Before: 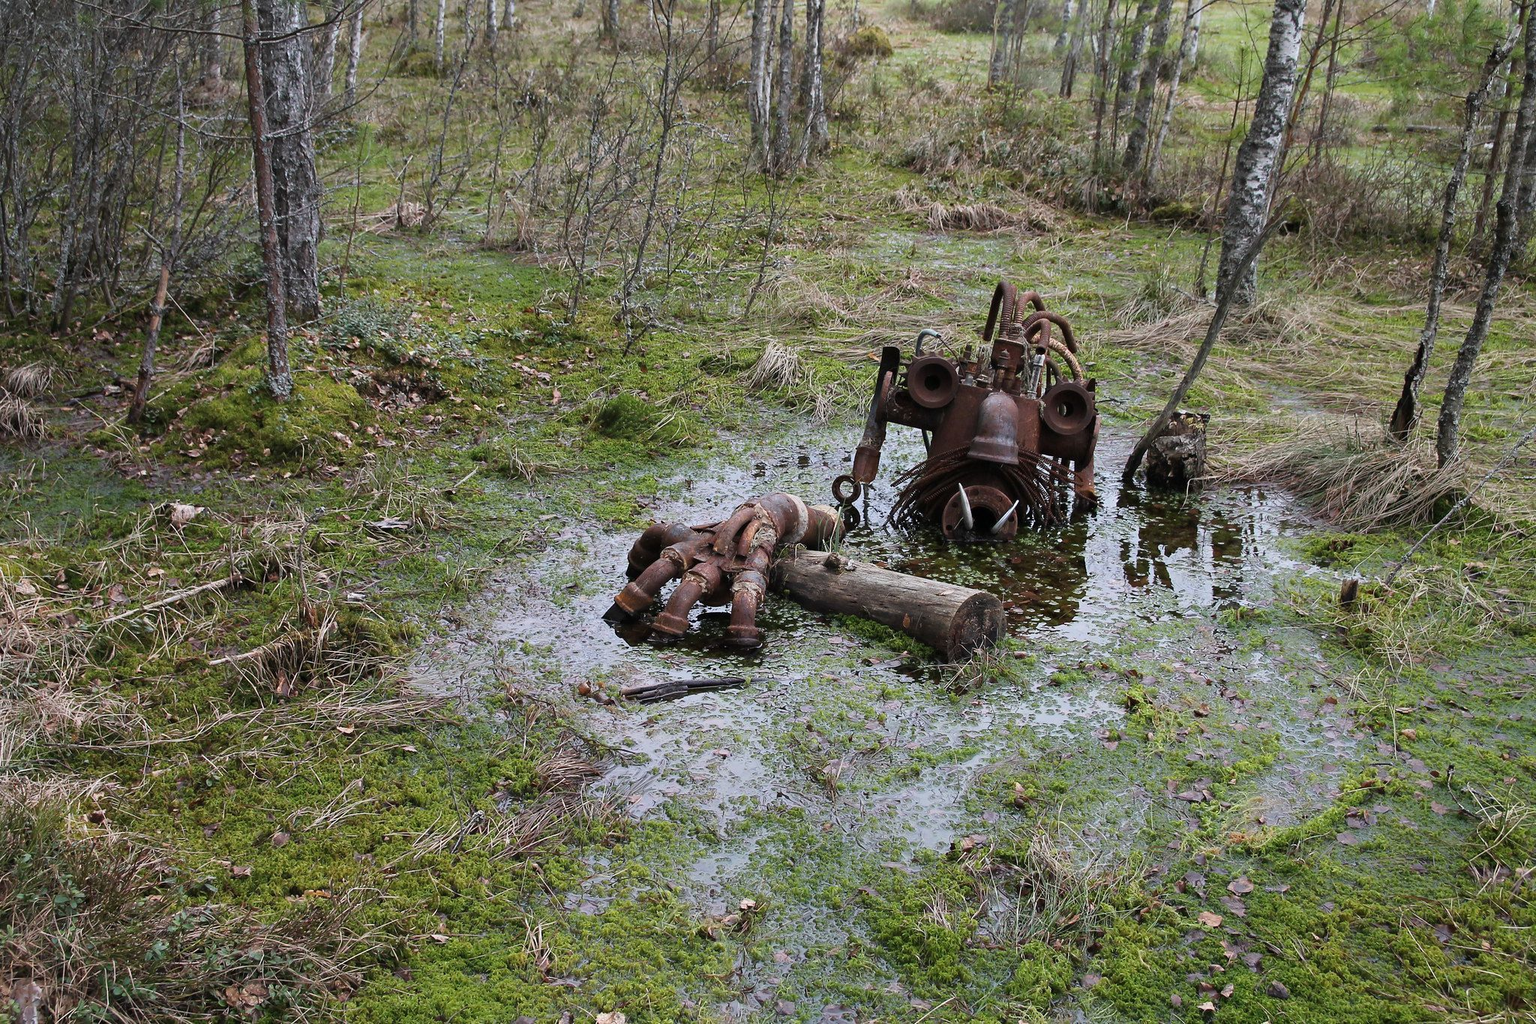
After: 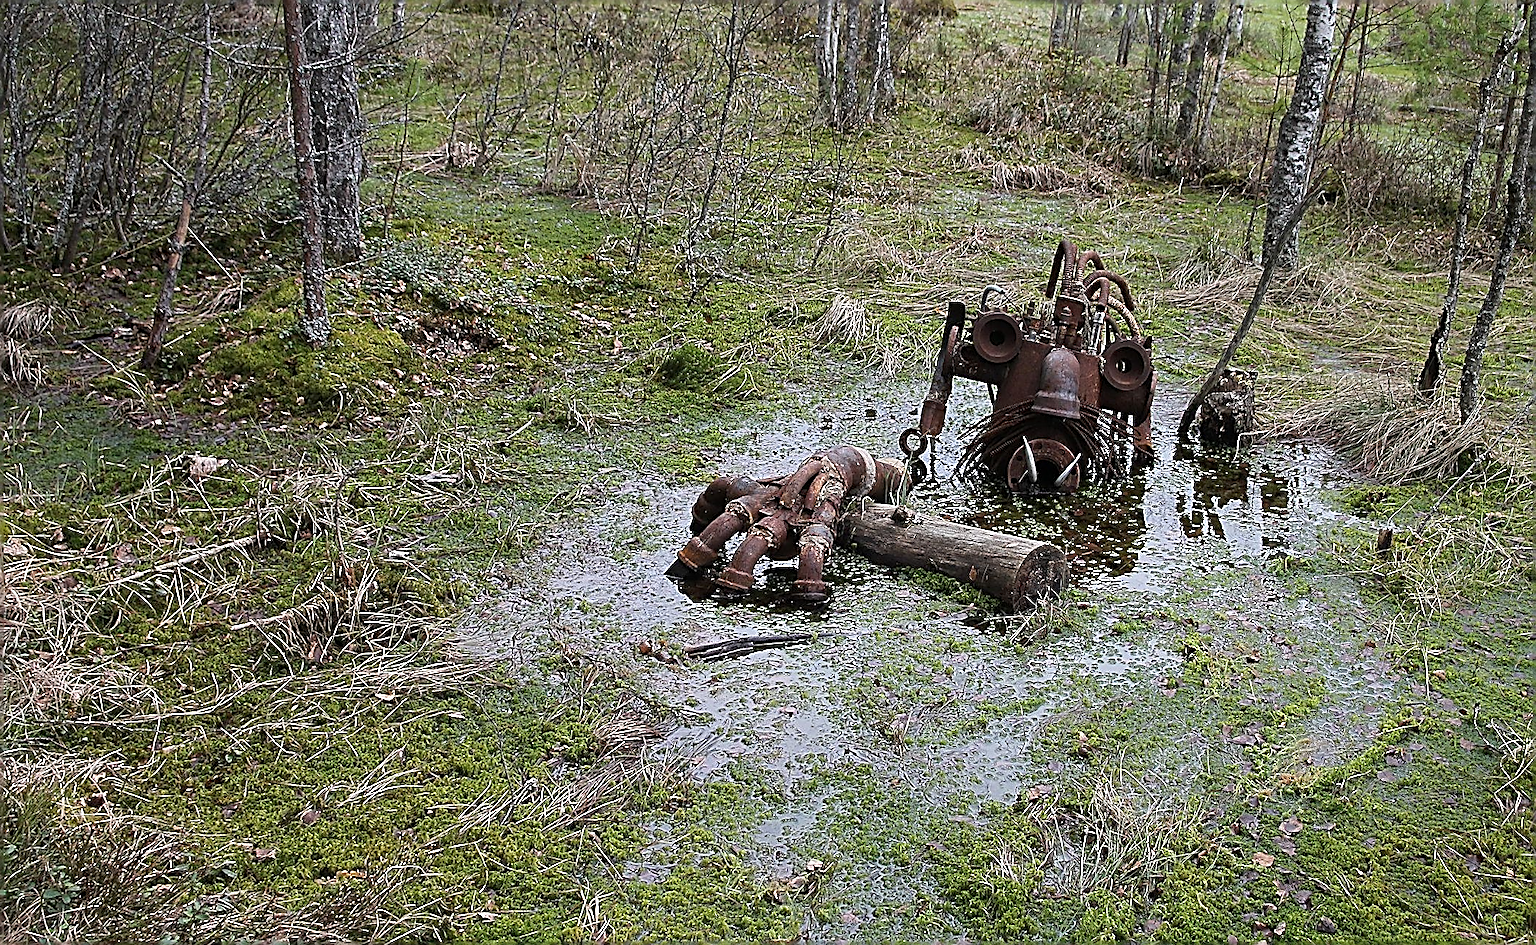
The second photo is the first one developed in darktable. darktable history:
white balance: emerald 1
sharpen: amount 2
rotate and perspective: rotation -0.013°, lens shift (vertical) -0.027, lens shift (horizontal) 0.178, crop left 0.016, crop right 0.989, crop top 0.082, crop bottom 0.918
